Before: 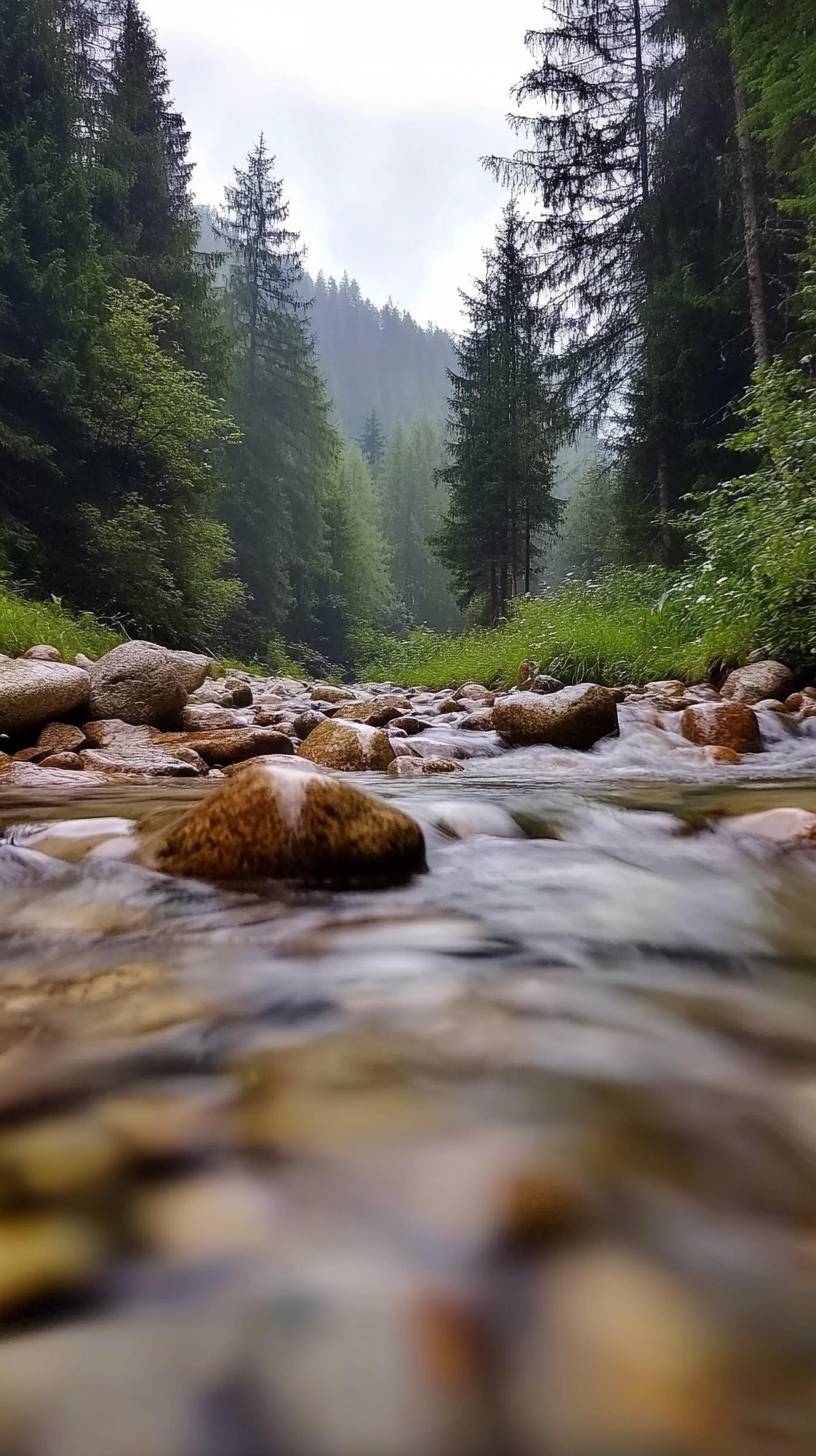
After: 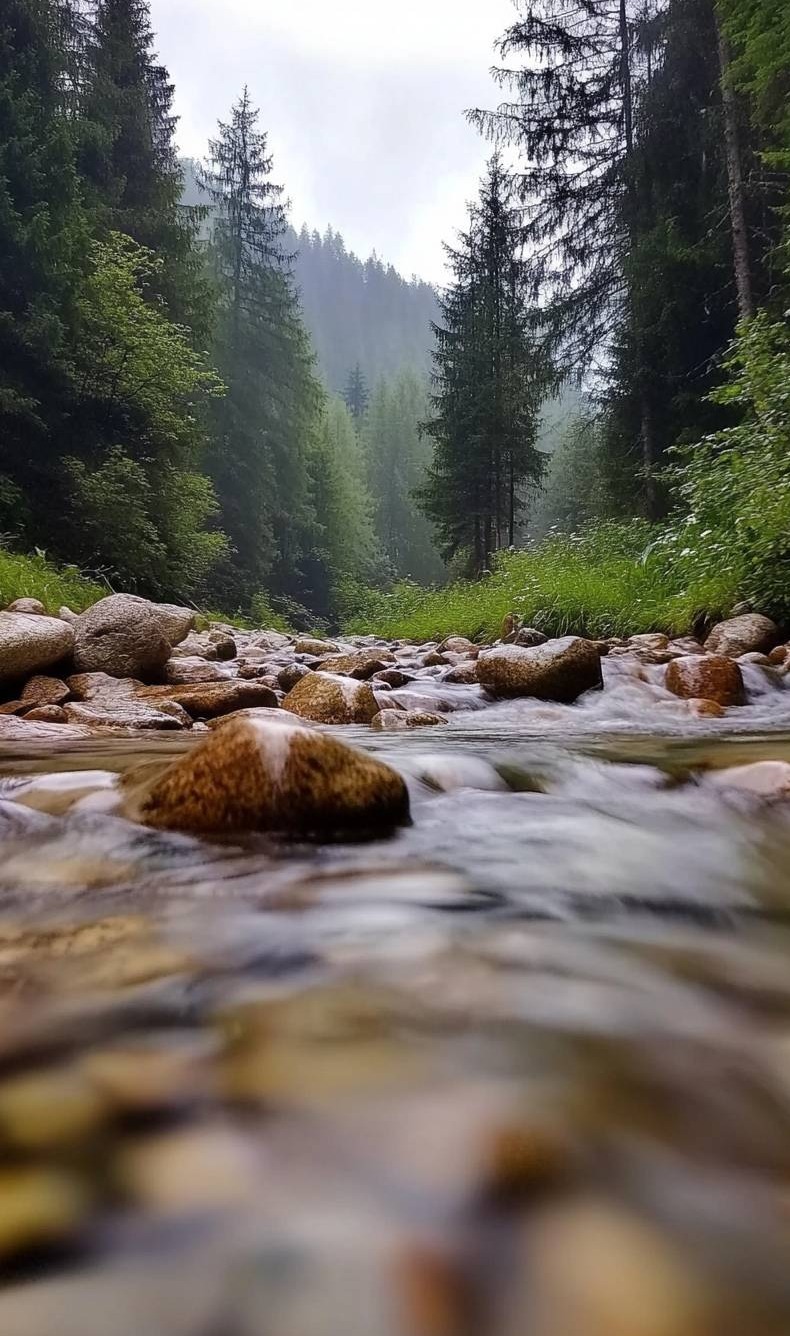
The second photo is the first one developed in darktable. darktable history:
crop: left 1.964%, top 3.251%, right 1.122%, bottom 4.933%
shadows and highlights: radius 334.93, shadows 63.48, highlights 6.06, compress 87.7%, highlights color adjustment 39.73%, soften with gaussian
